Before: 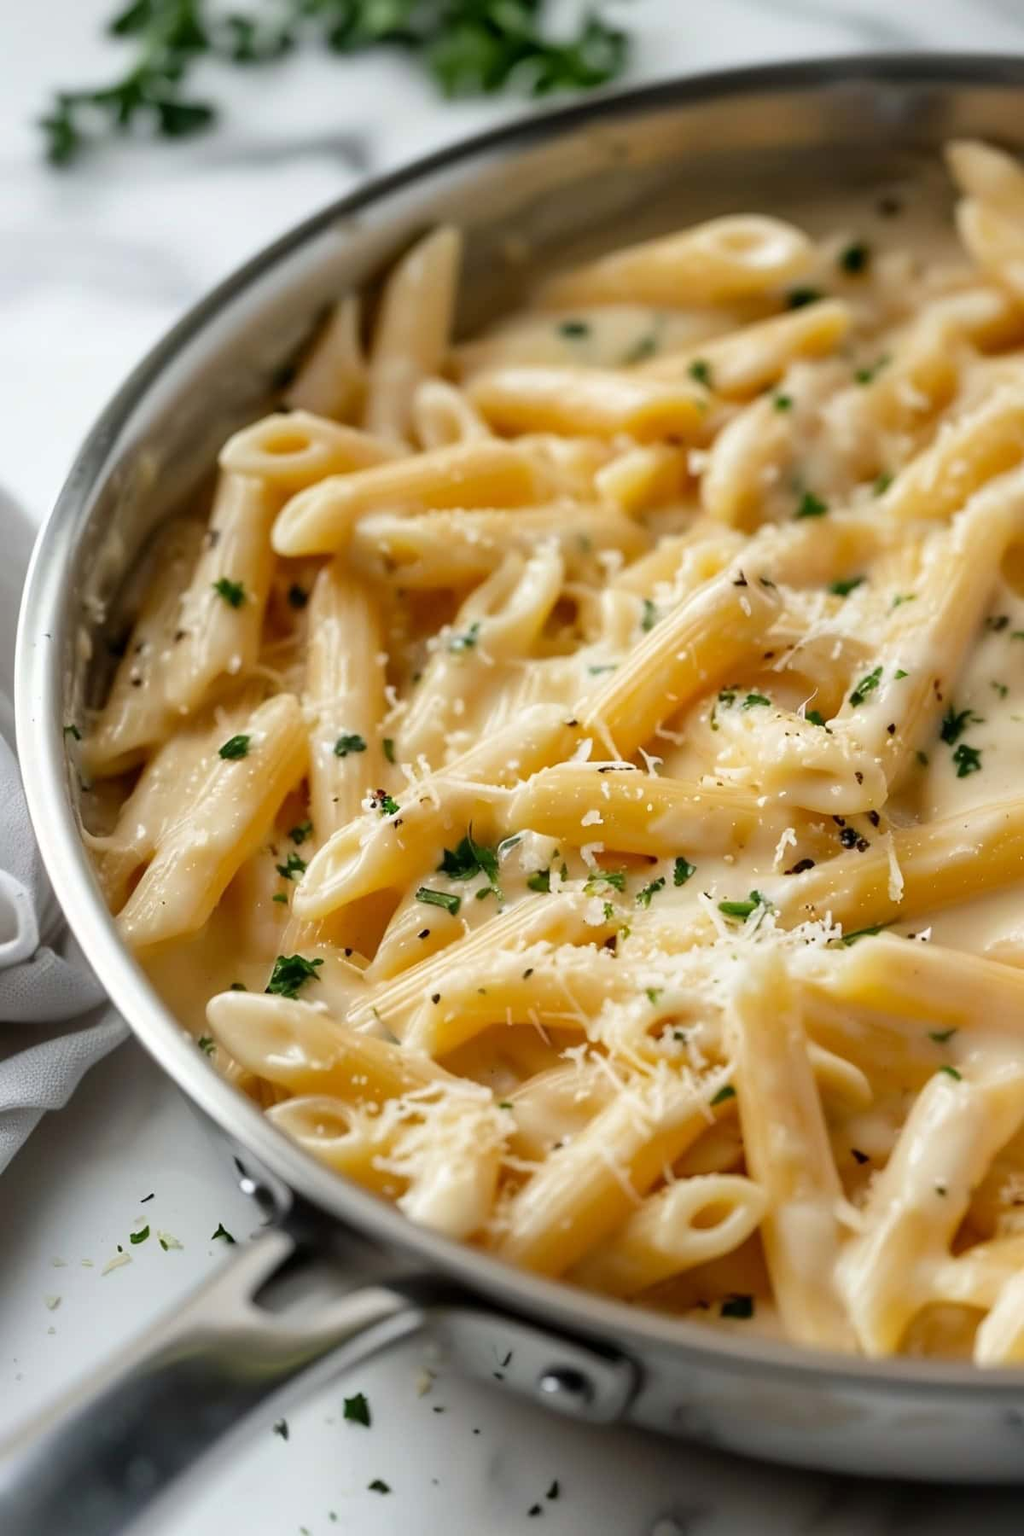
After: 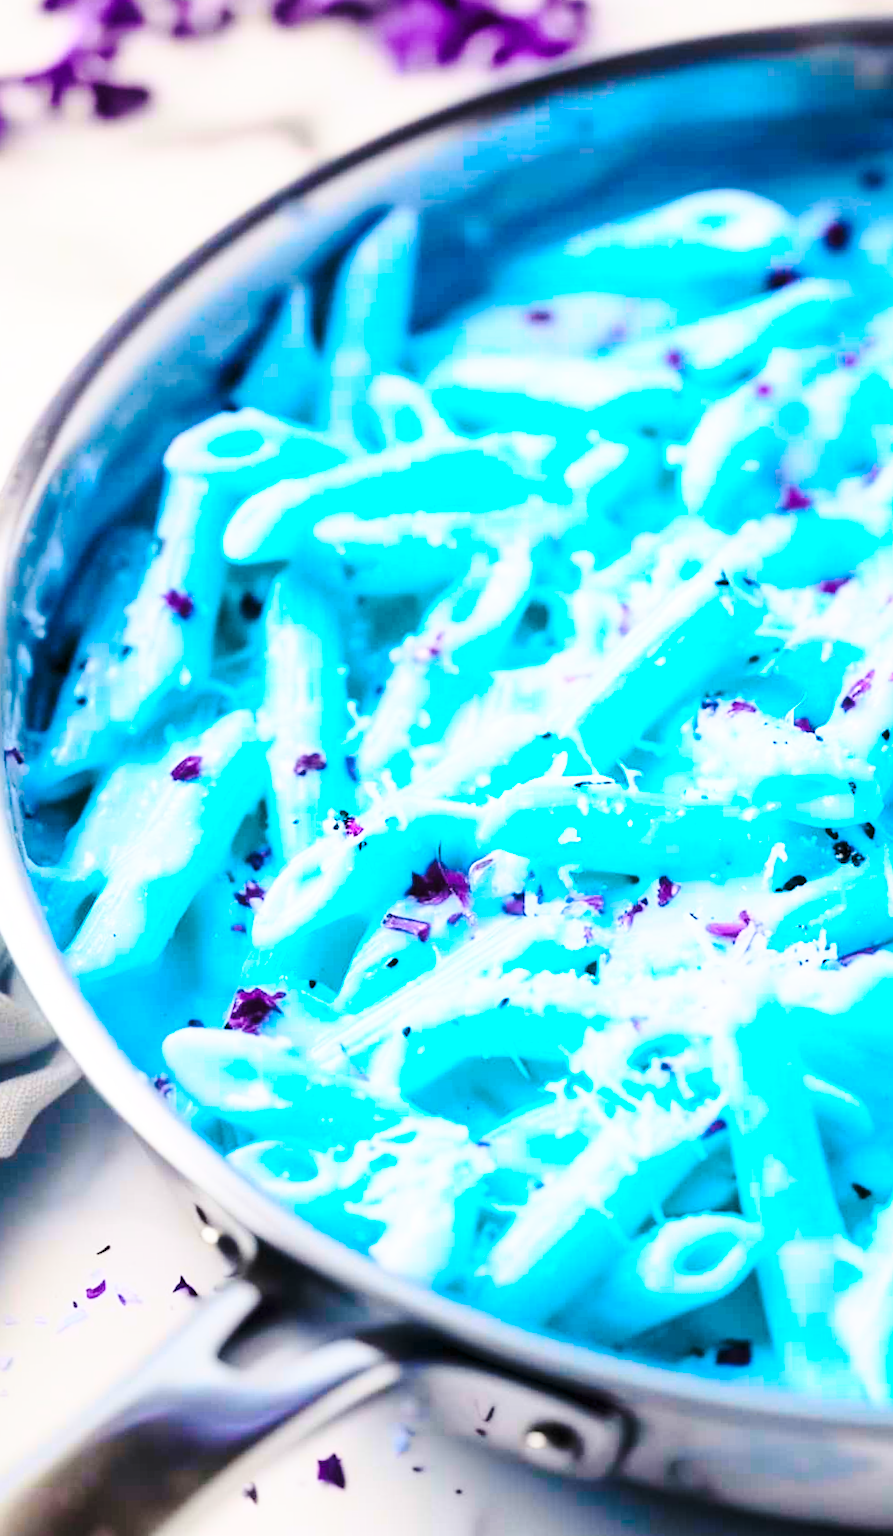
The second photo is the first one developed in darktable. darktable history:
contrast brightness saturation: contrast 0.203, brightness 0.167, saturation 0.216
base curve: curves: ch0 [(0, 0) (0.028, 0.03) (0.121, 0.232) (0.46, 0.748) (0.859, 0.968) (1, 1)], preserve colors none
color balance rgb: shadows lift › chroma 2.904%, shadows lift › hue 278.02°, perceptual saturation grading › global saturation 0.511%, hue shift 177.53°, global vibrance 49.482%, contrast 0.355%
crop and rotate: angle 1.13°, left 4.526%, top 0.68%, right 11.157%, bottom 2.657%
